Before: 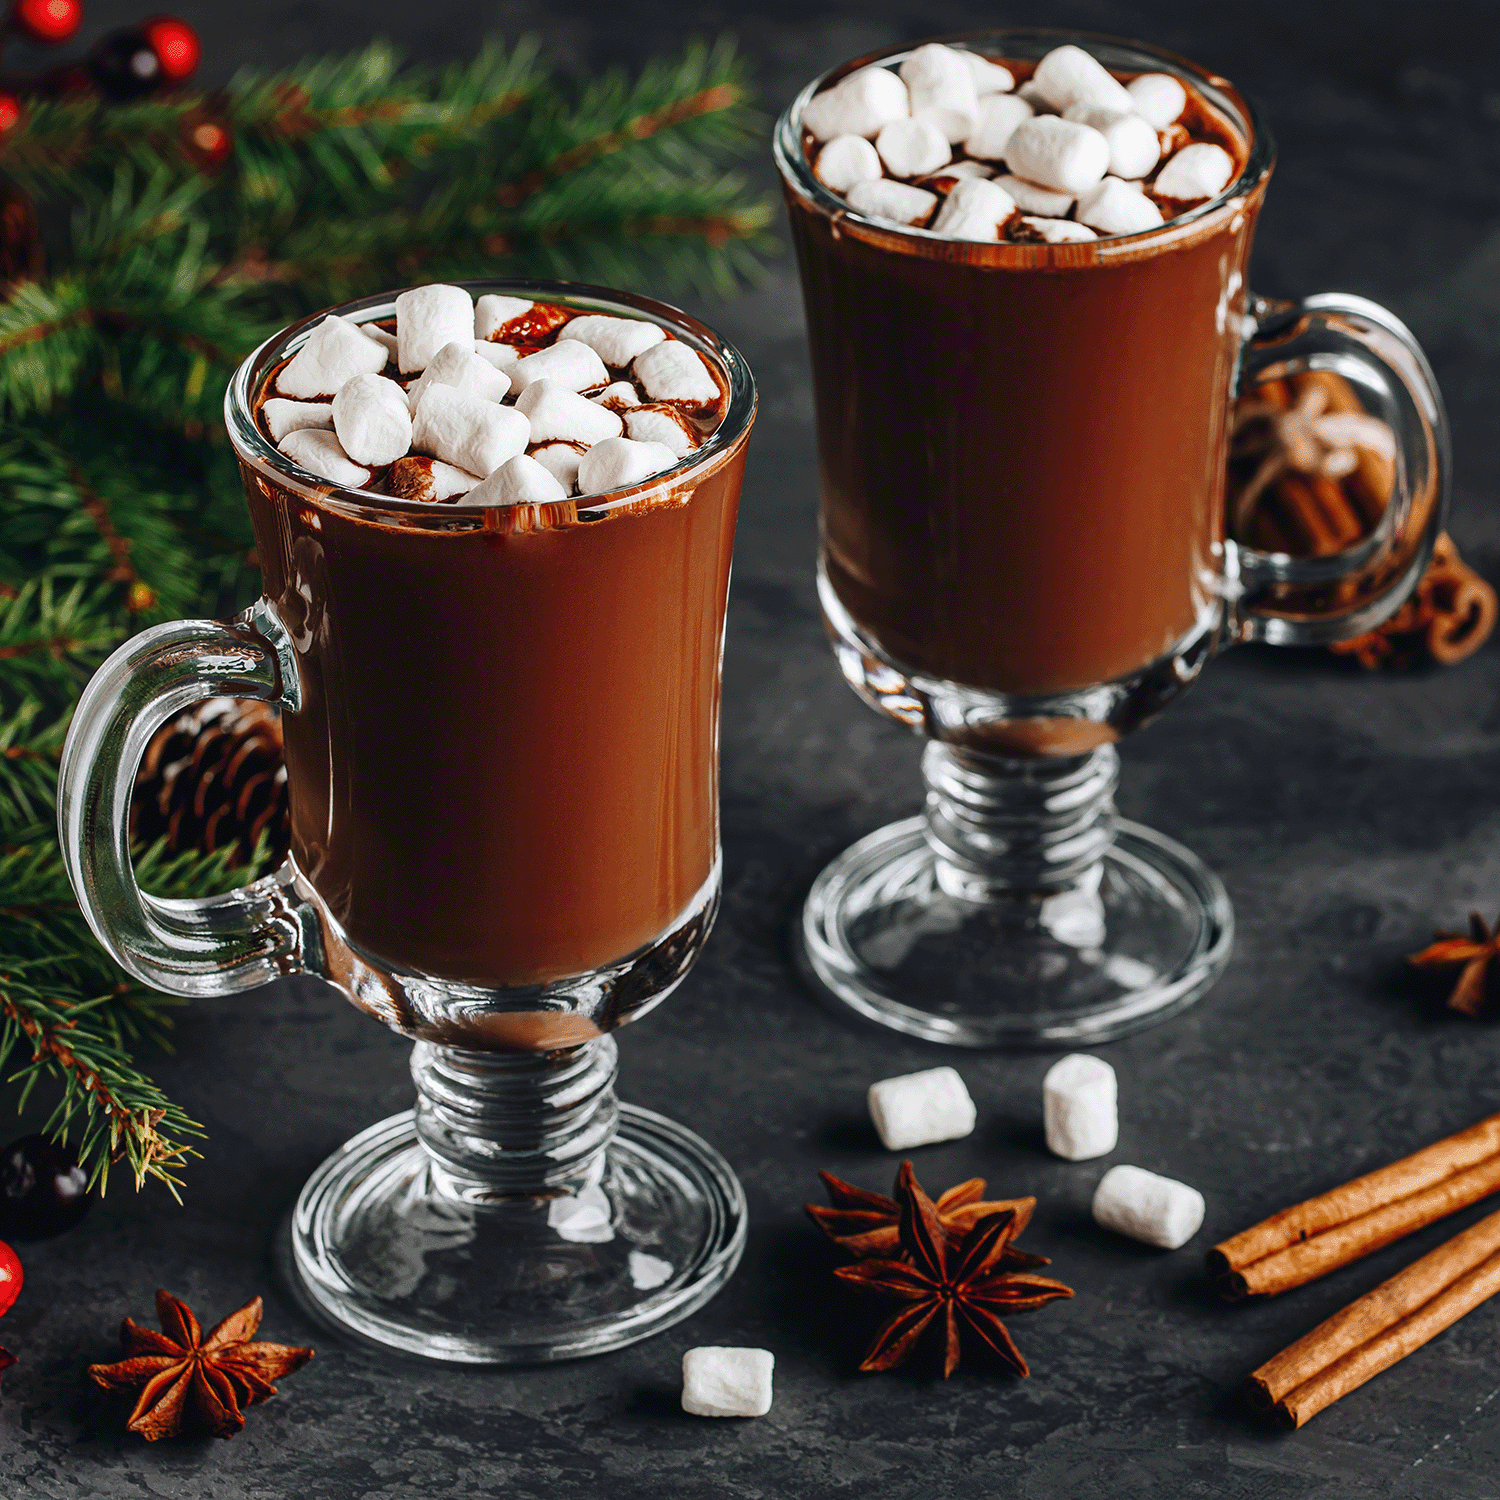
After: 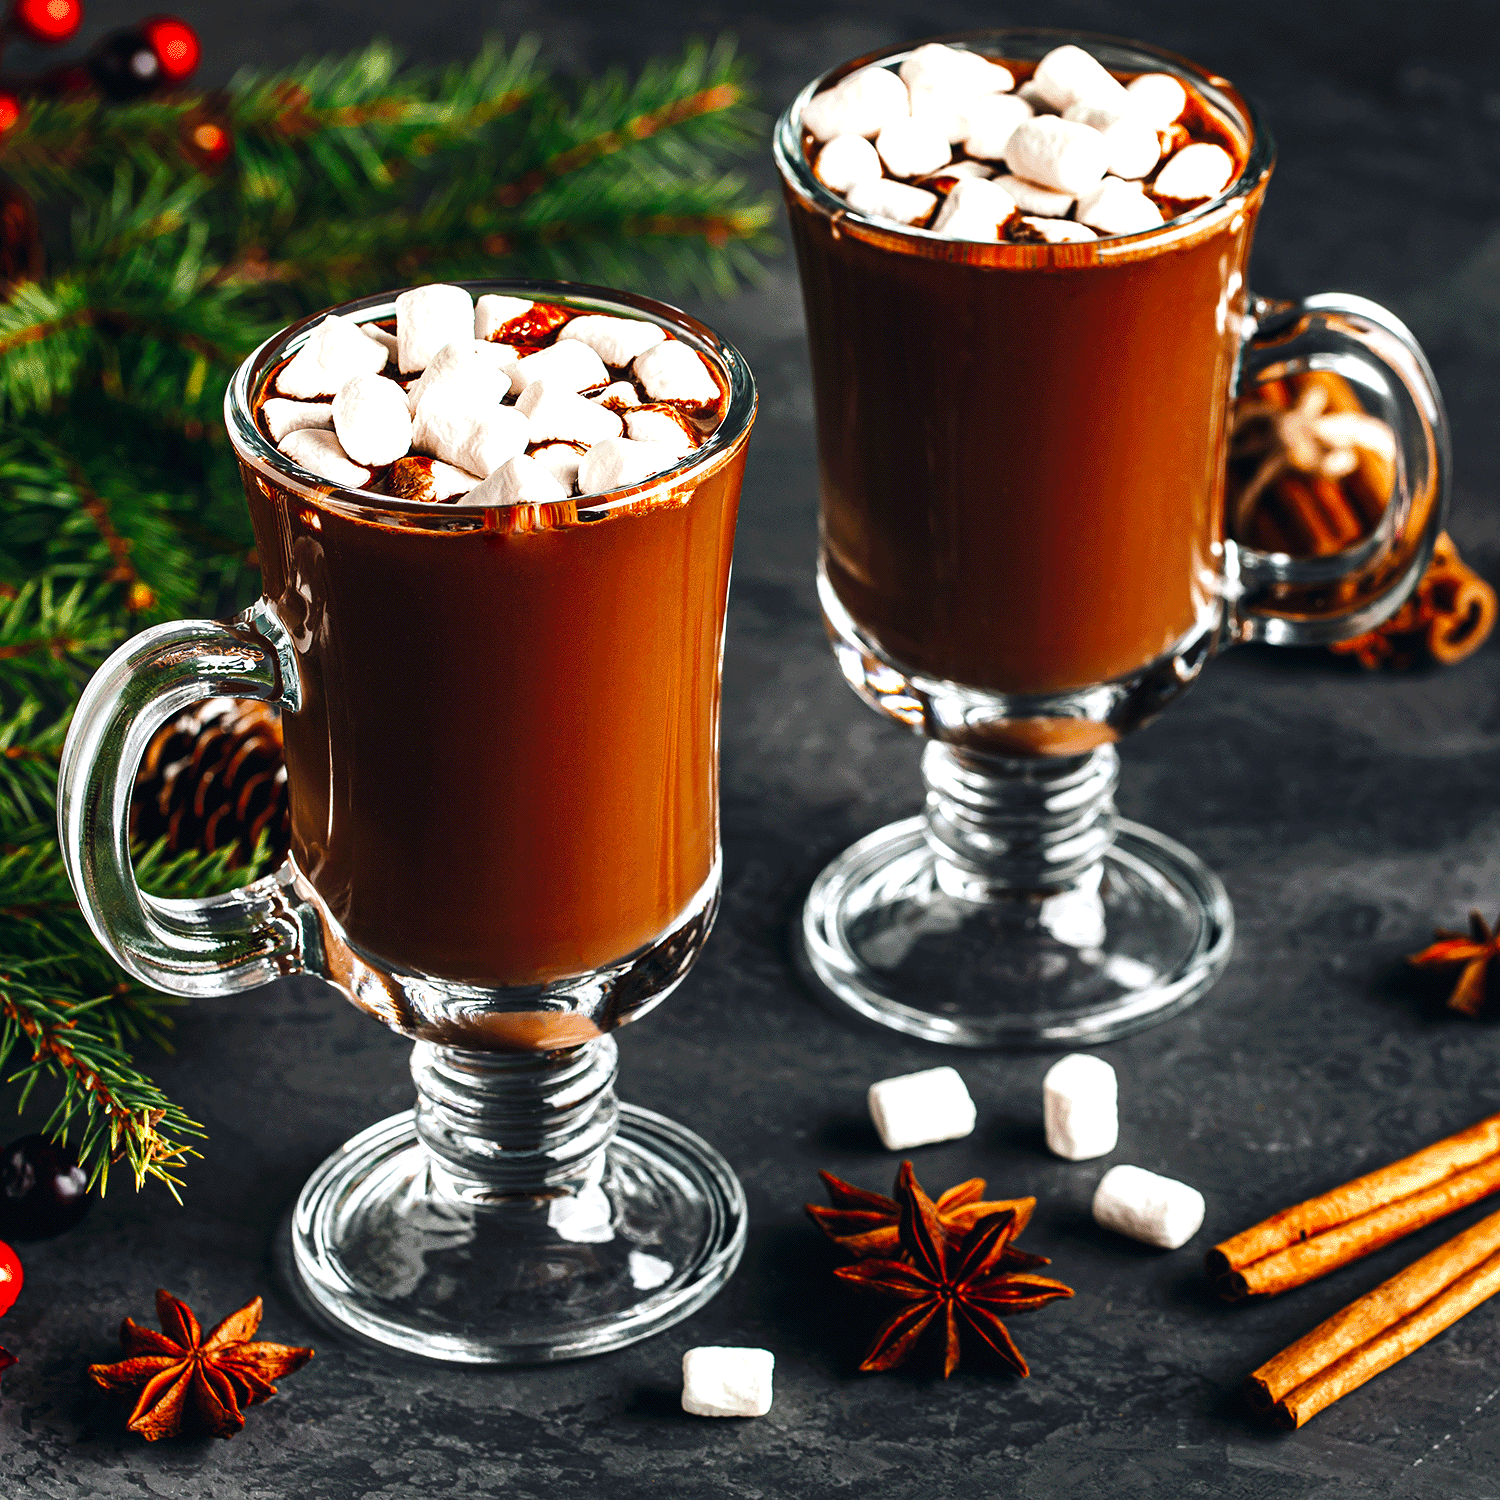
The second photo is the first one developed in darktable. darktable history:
color balance: output saturation 120%
tone equalizer: -8 EV -0.417 EV, -7 EV -0.389 EV, -6 EV -0.333 EV, -5 EV -0.222 EV, -3 EV 0.222 EV, -2 EV 0.333 EV, -1 EV 0.389 EV, +0 EV 0.417 EV, edges refinement/feathering 500, mask exposure compensation -1.57 EV, preserve details no
exposure: black level correction 0.001, exposure 0.5 EV, compensate exposure bias true, compensate highlight preservation false
